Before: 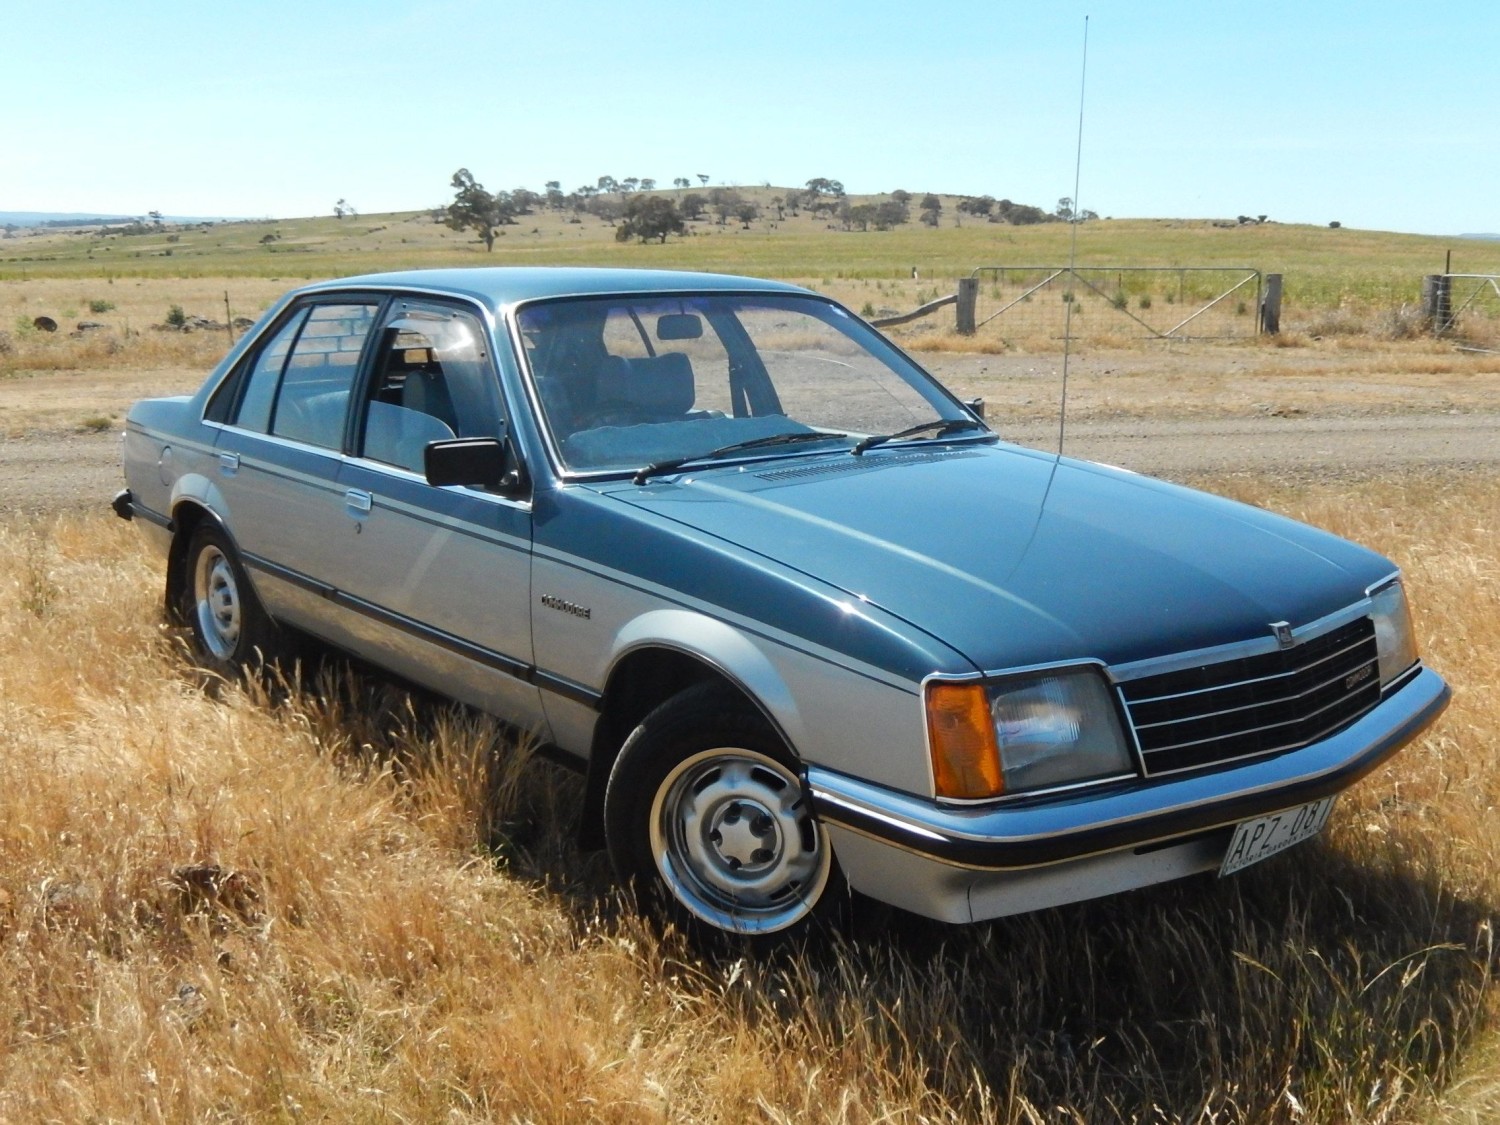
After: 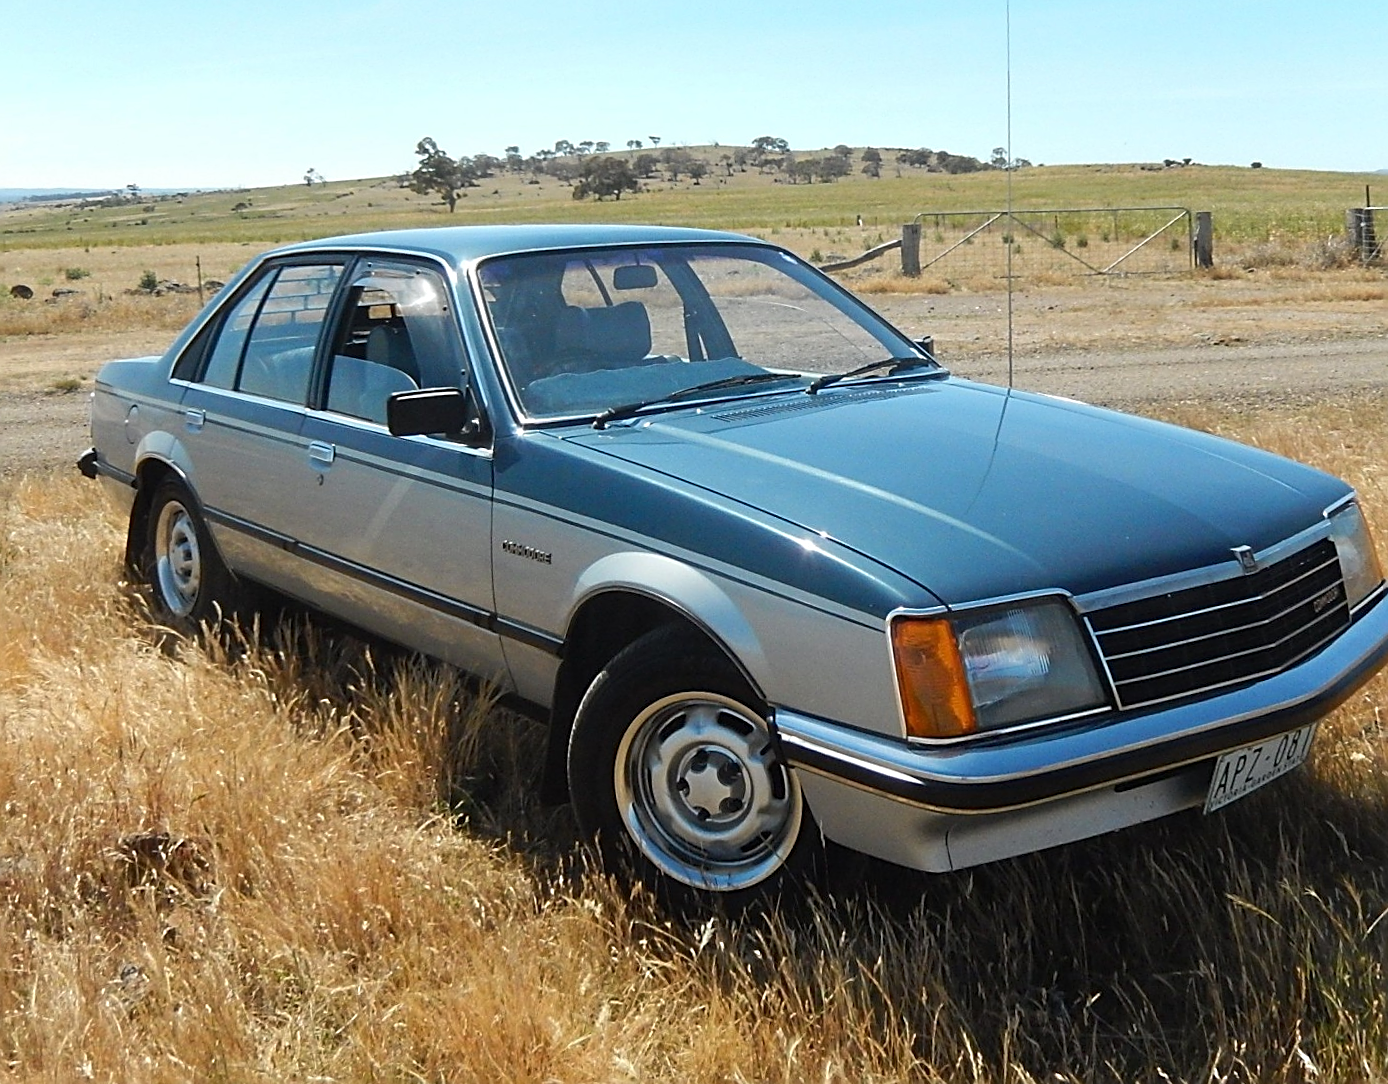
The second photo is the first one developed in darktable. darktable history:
rotate and perspective: rotation -1.68°, lens shift (vertical) -0.146, crop left 0.049, crop right 0.912, crop top 0.032, crop bottom 0.96
sharpen: amount 0.901
